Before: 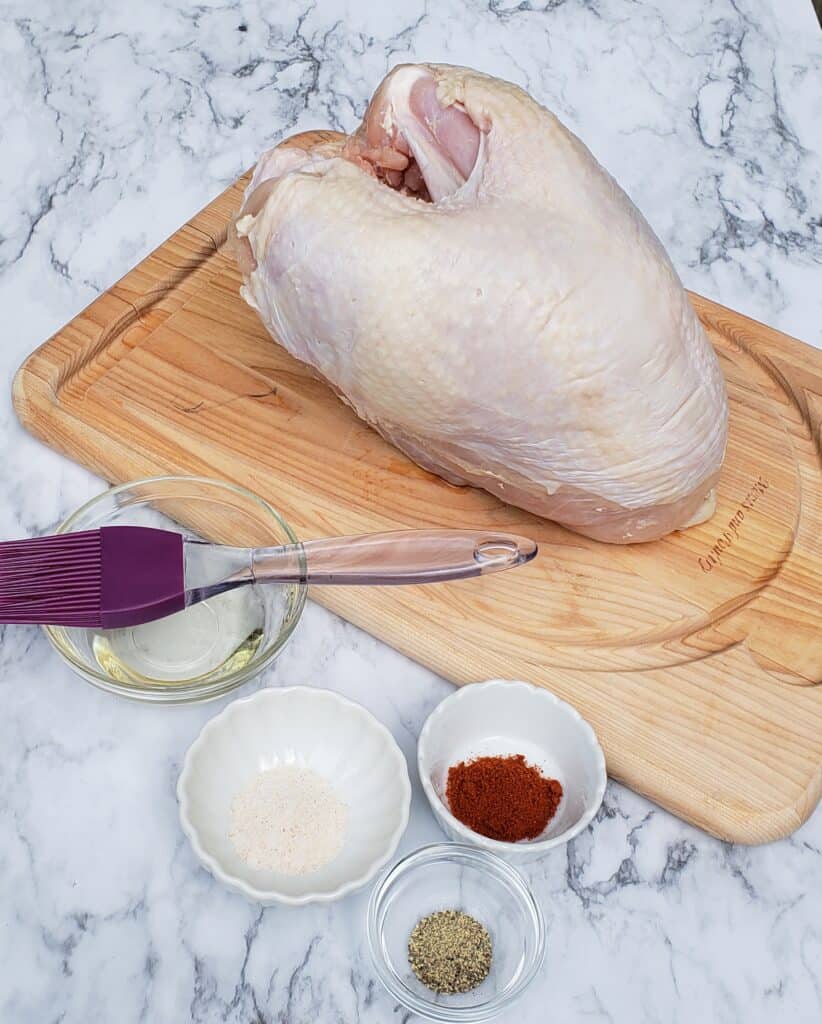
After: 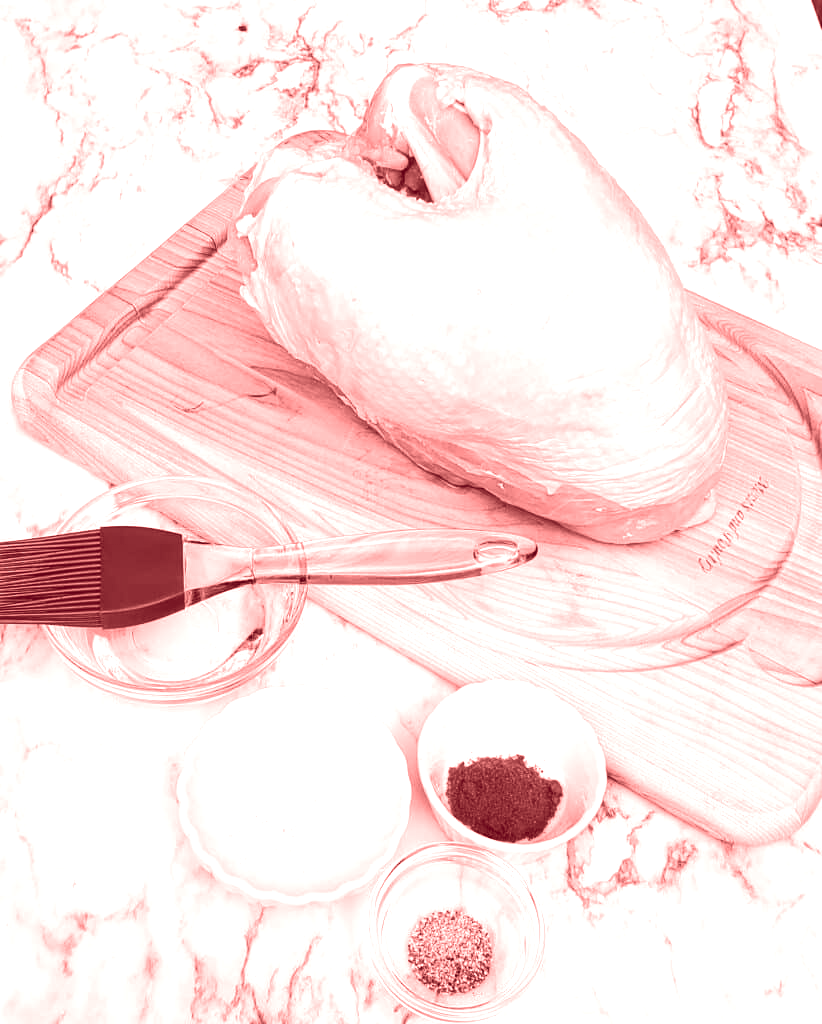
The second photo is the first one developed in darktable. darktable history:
colorize: saturation 60%, source mix 100%
color calibration: illuminant custom, x 0.261, y 0.521, temperature 7054.11 K
tone equalizer: -8 EV -0.75 EV, -7 EV -0.7 EV, -6 EV -0.6 EV, -5 EV -0.4 EV, -3 EV 0.4 EV, -2 EV 0.6 EV, -1 EV 0.7 EV, +0 EV 0.75 EV, edges refinement/feathering 500, mask exposure compensation -1.57 EV, preserve details no
